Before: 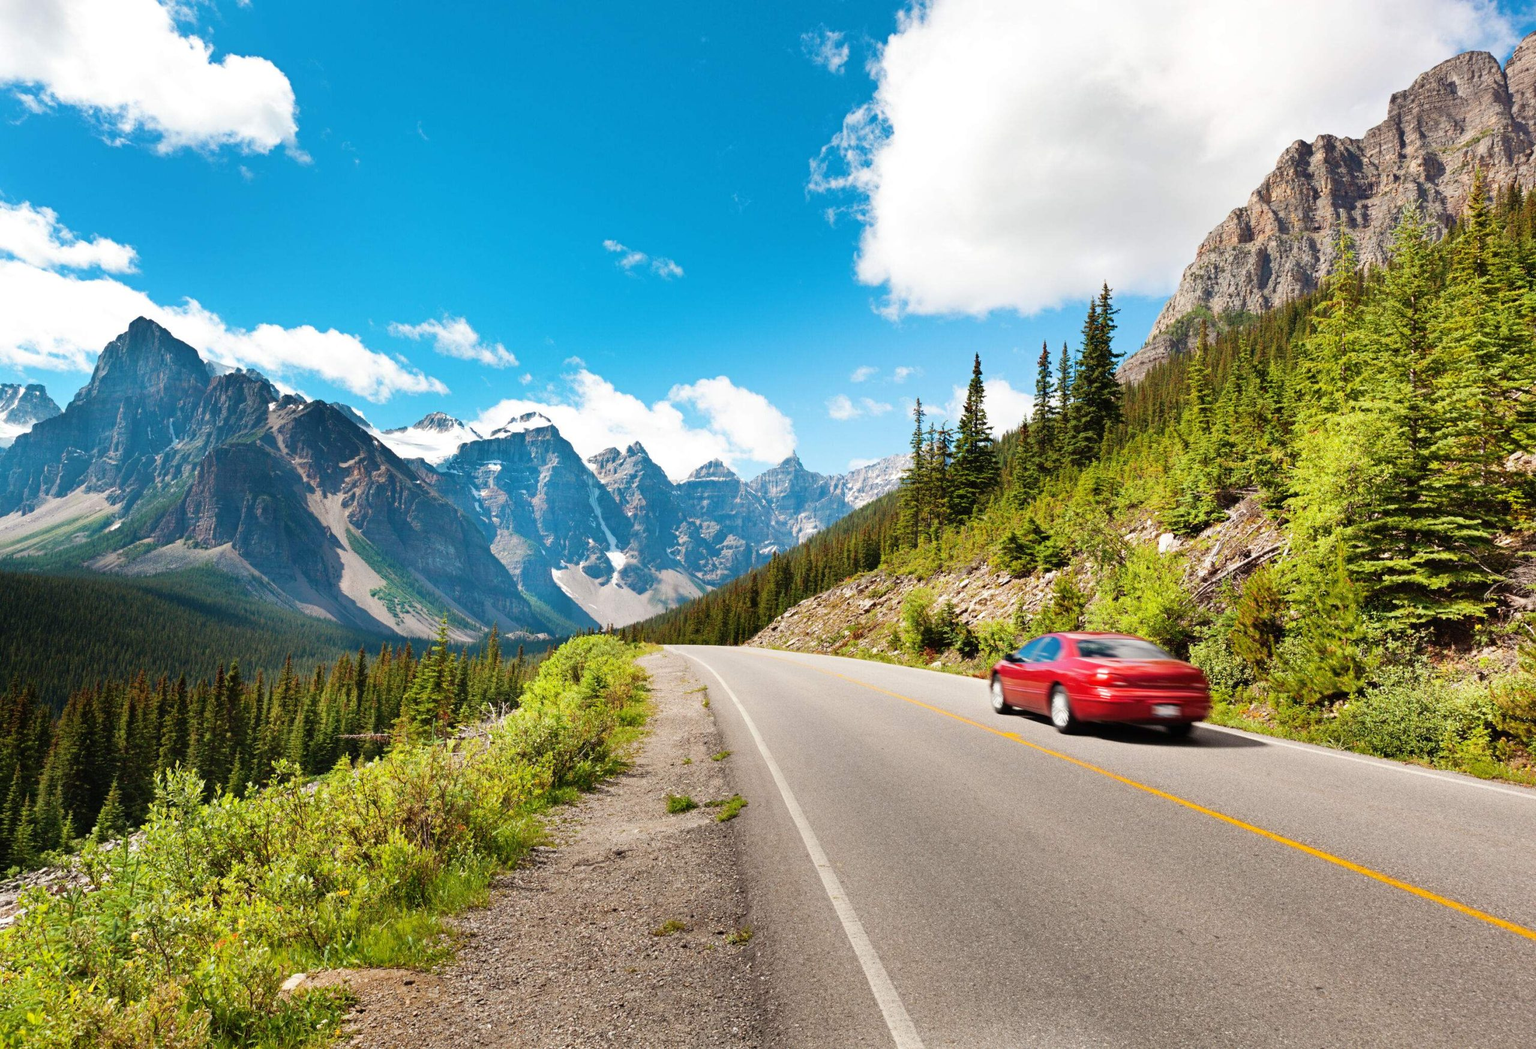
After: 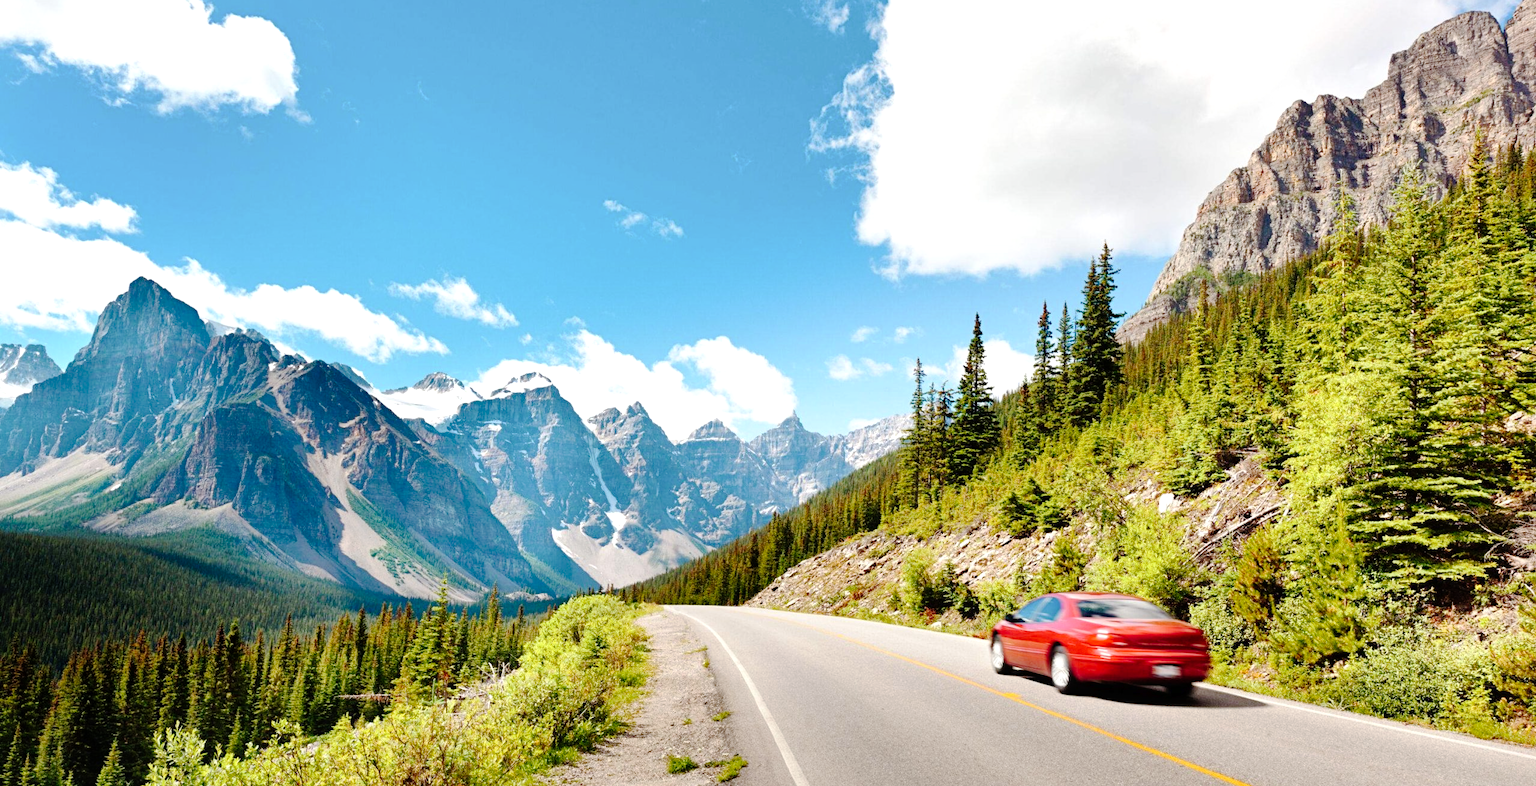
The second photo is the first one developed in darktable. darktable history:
exposure: black level correction 0.001, exposure 0.191 EV, compensate highlight preservation false
crop: top 3.857%, bottom 21.132%
local contrast: mode bilateral grid, contrast 20, coarseness 50, detail 120%, midtone range 0.2
tone curve: curves: ch0 [(0, 0) (0.003, 0.012) (0.011, 0.014) (0.025, 0.019) (0.044, 0.028) (0.069, 0.039) (0.1, 0.056) (0.136, 0.093) (0.177, 0.147) (0.224, 0.214) (0.277, 0.29) (0.335, 0.381) (0.399, 0.476) (0.468, 0.557) (0.543, 0.635) (0.623, 0.697) (0.709, 0.764) (0.801, 0.831) (0.898, 0.917) (1, 1)], preserve colors none
